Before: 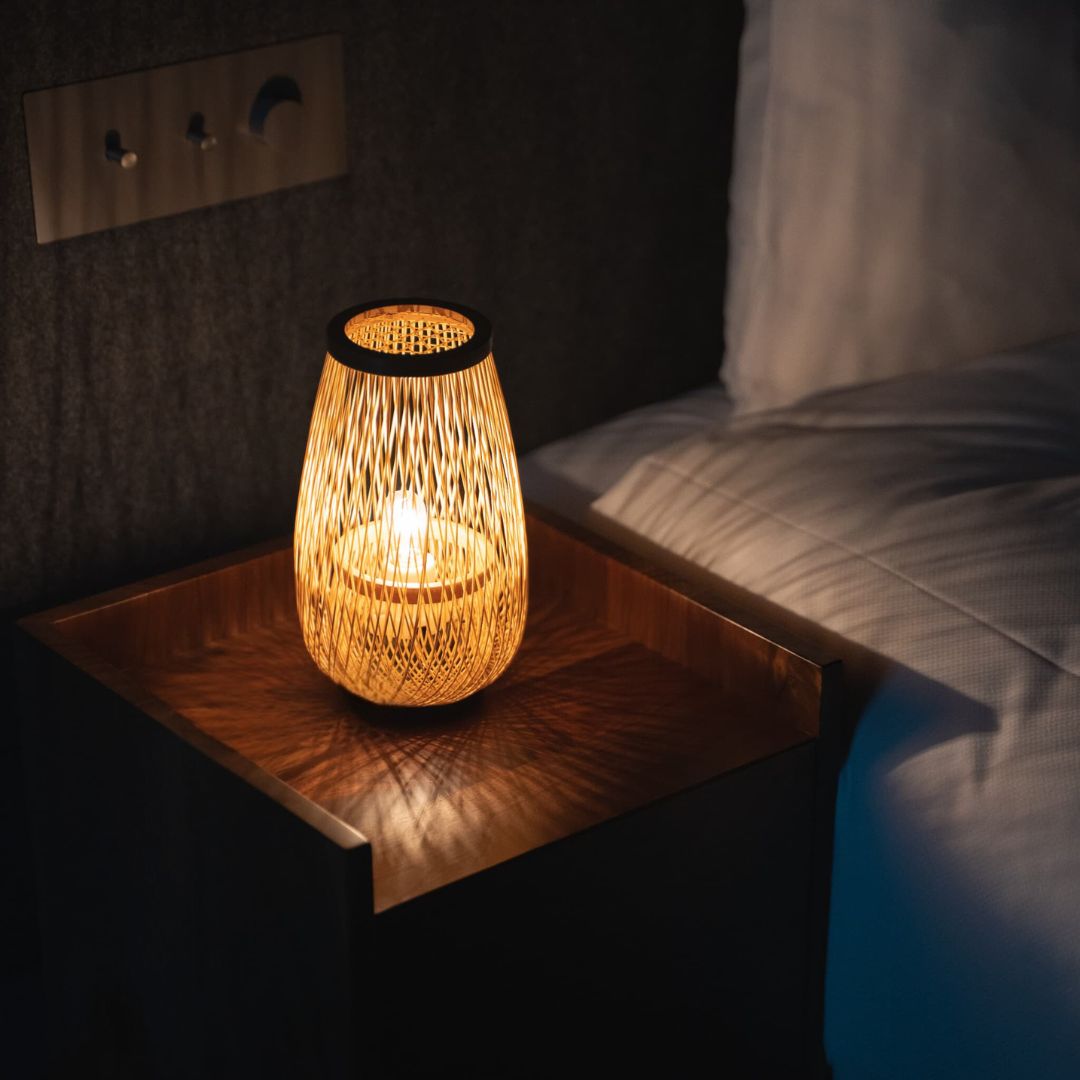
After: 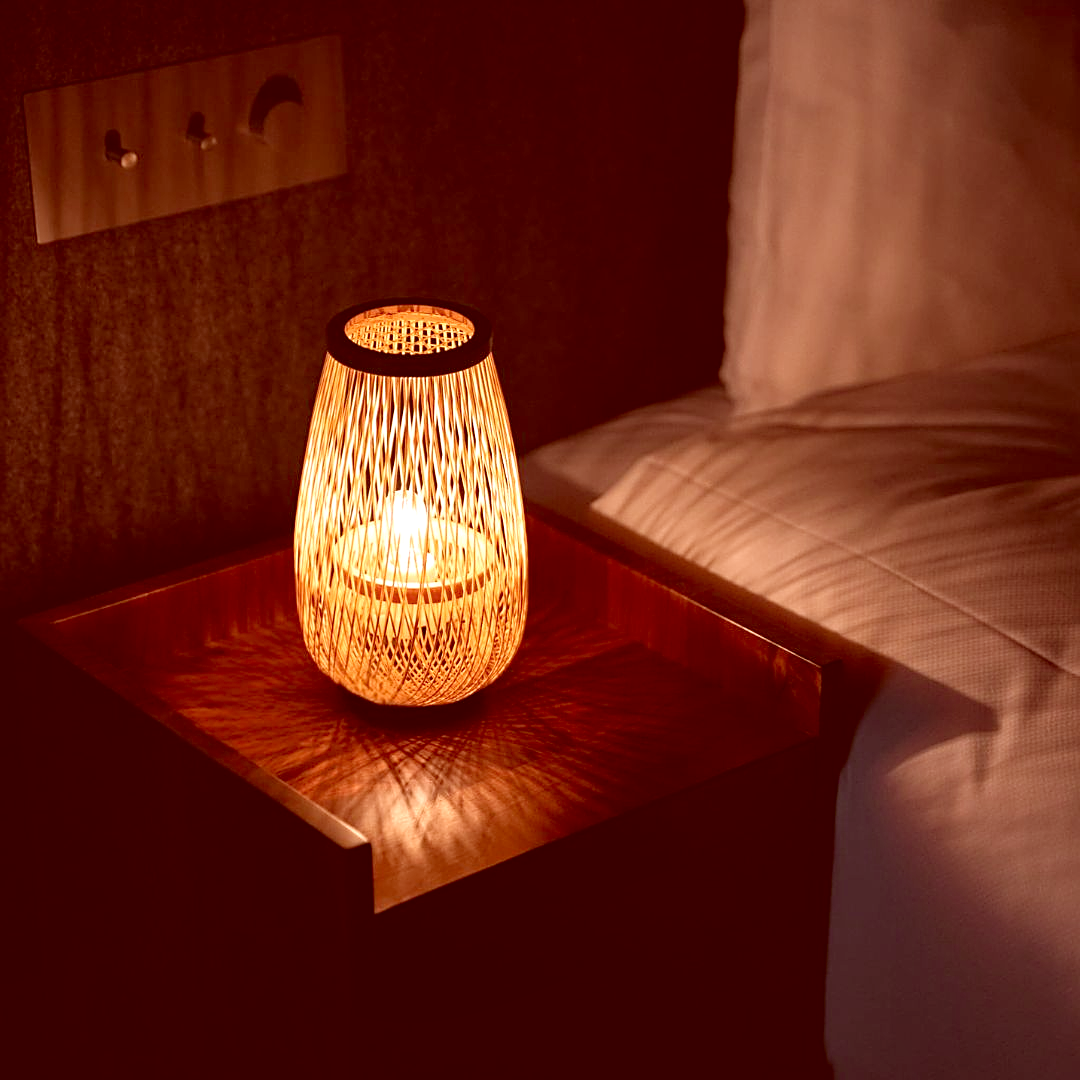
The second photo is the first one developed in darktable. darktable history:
shadows and highlights: shadows 11.95, white point adjustment 1.16, soften with gaussian
color correction: highlights a* 9.31, highlights b* 8.97, shadows a* 39.33, shadows b* 39.64, saturation 0.804
levels: levels [0, 0.435, 0.917]
sharpen: on, module defaults
